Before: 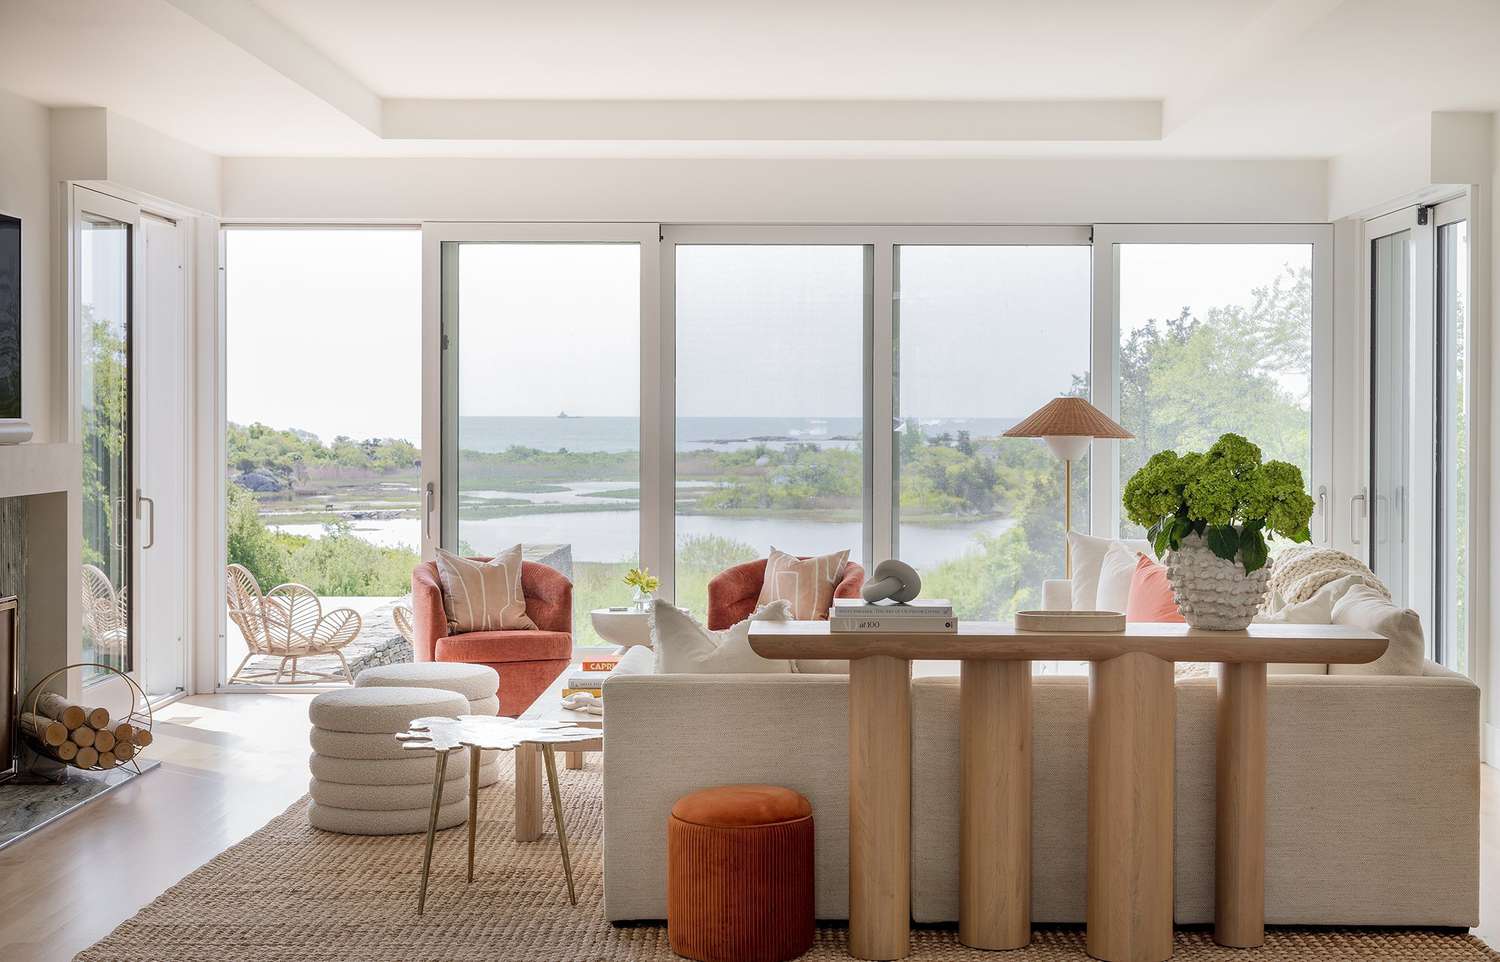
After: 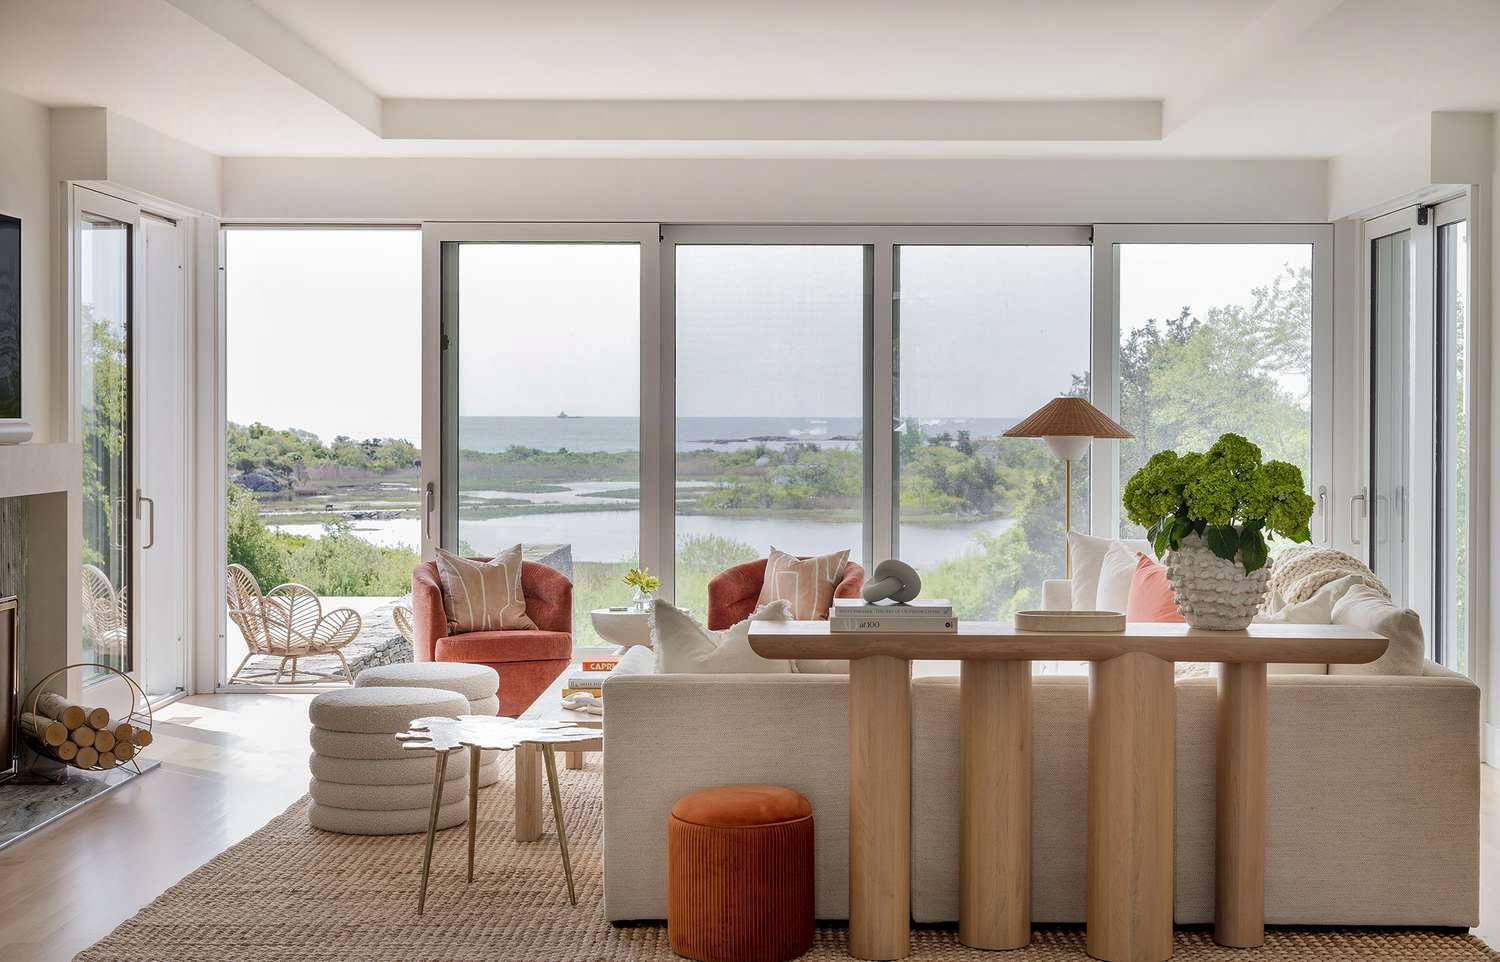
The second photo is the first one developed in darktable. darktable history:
shadows and highlights: shadows 5.54, soften with gaussian
